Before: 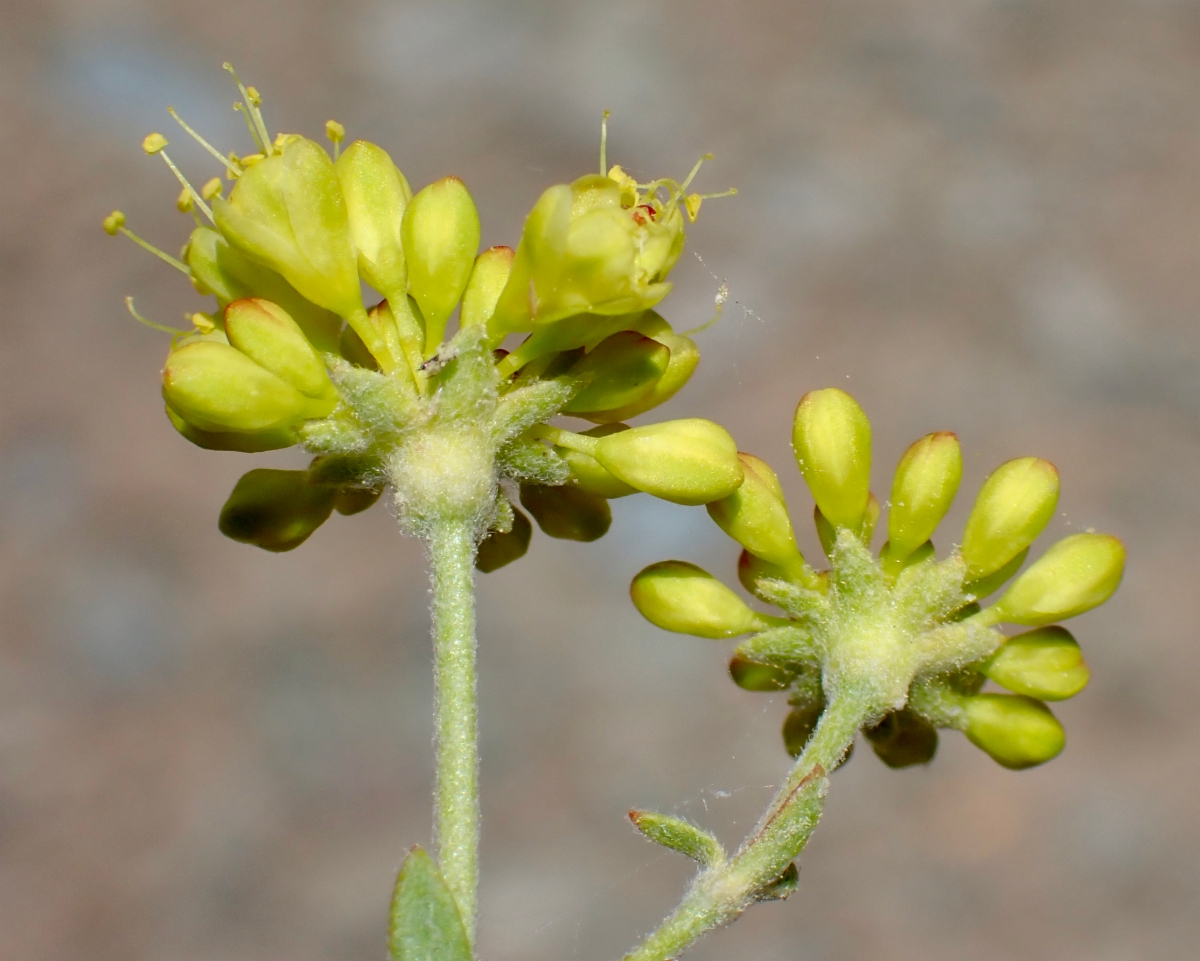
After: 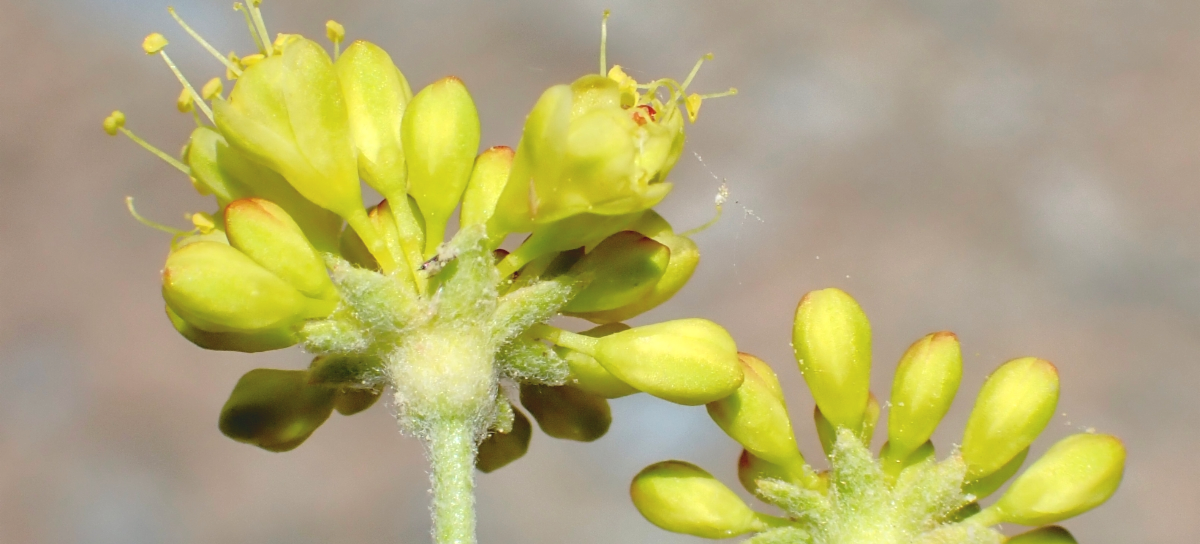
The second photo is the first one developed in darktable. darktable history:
crop and rotate: top 10.495%, bottom 32.822%
exposure: exposure 0.203 EV, compensate highlight preservation false
tone curve: curves: ch0 [(0, 0) (0.003, 0.132) (0.011, 0.13) (0.025, 0.134) (0.044, 0.138) (0.069, 0.154) (0.1, 0.17) (0.136, 0.198) (0.177, 0.25) (0.224, 0.308) (0.277, 0.371) (0.335, 0.432) (0.399, 0.491) (0.468, 0.55) (0.543, 0.612) (0.623, 0.679) (0.709, 0.766) (0.801, 0.842) (0.898, 0.912) (1, 1)], color space Lab, independent channels, preserve colors none
